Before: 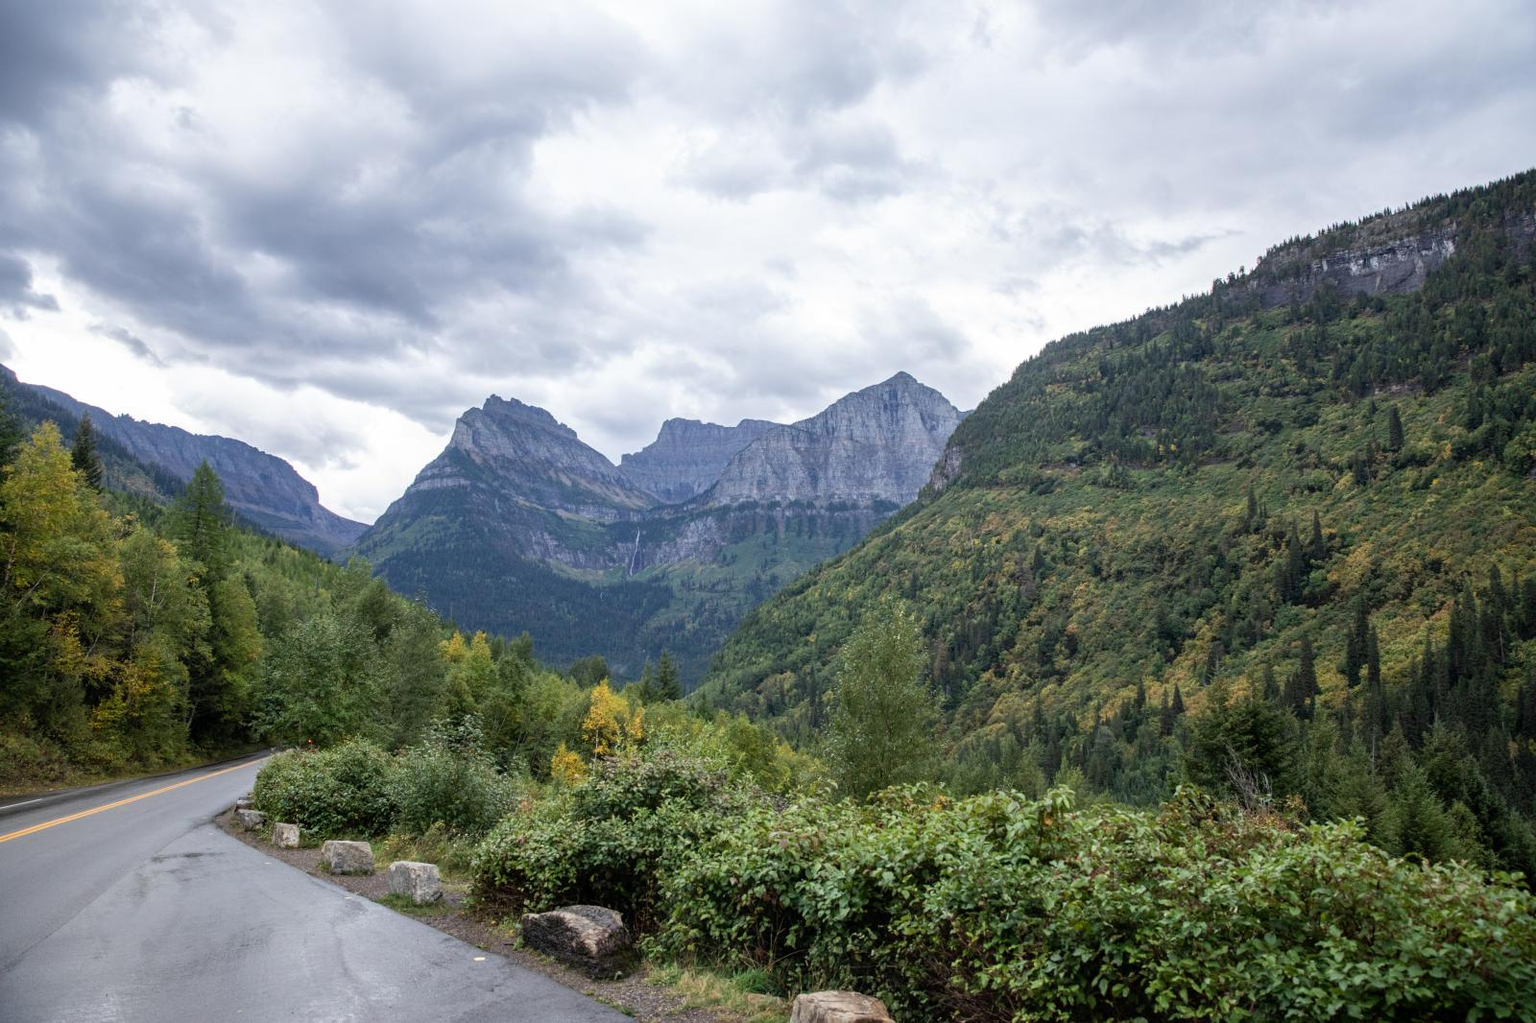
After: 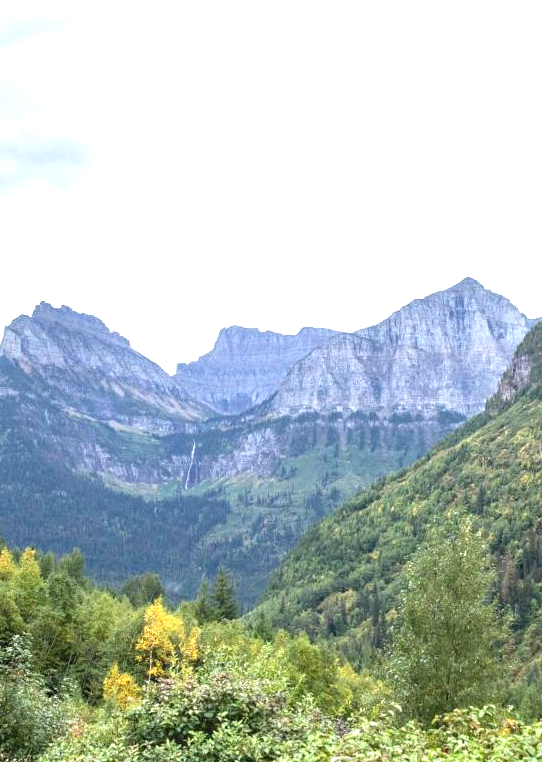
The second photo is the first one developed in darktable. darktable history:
crop and rotate: left 29.46%, top 10.404%, right 36.638%, bottom 18.08%
exposure: black level correction 0, exposure 1.194 EV, compensate highlight preservation false
